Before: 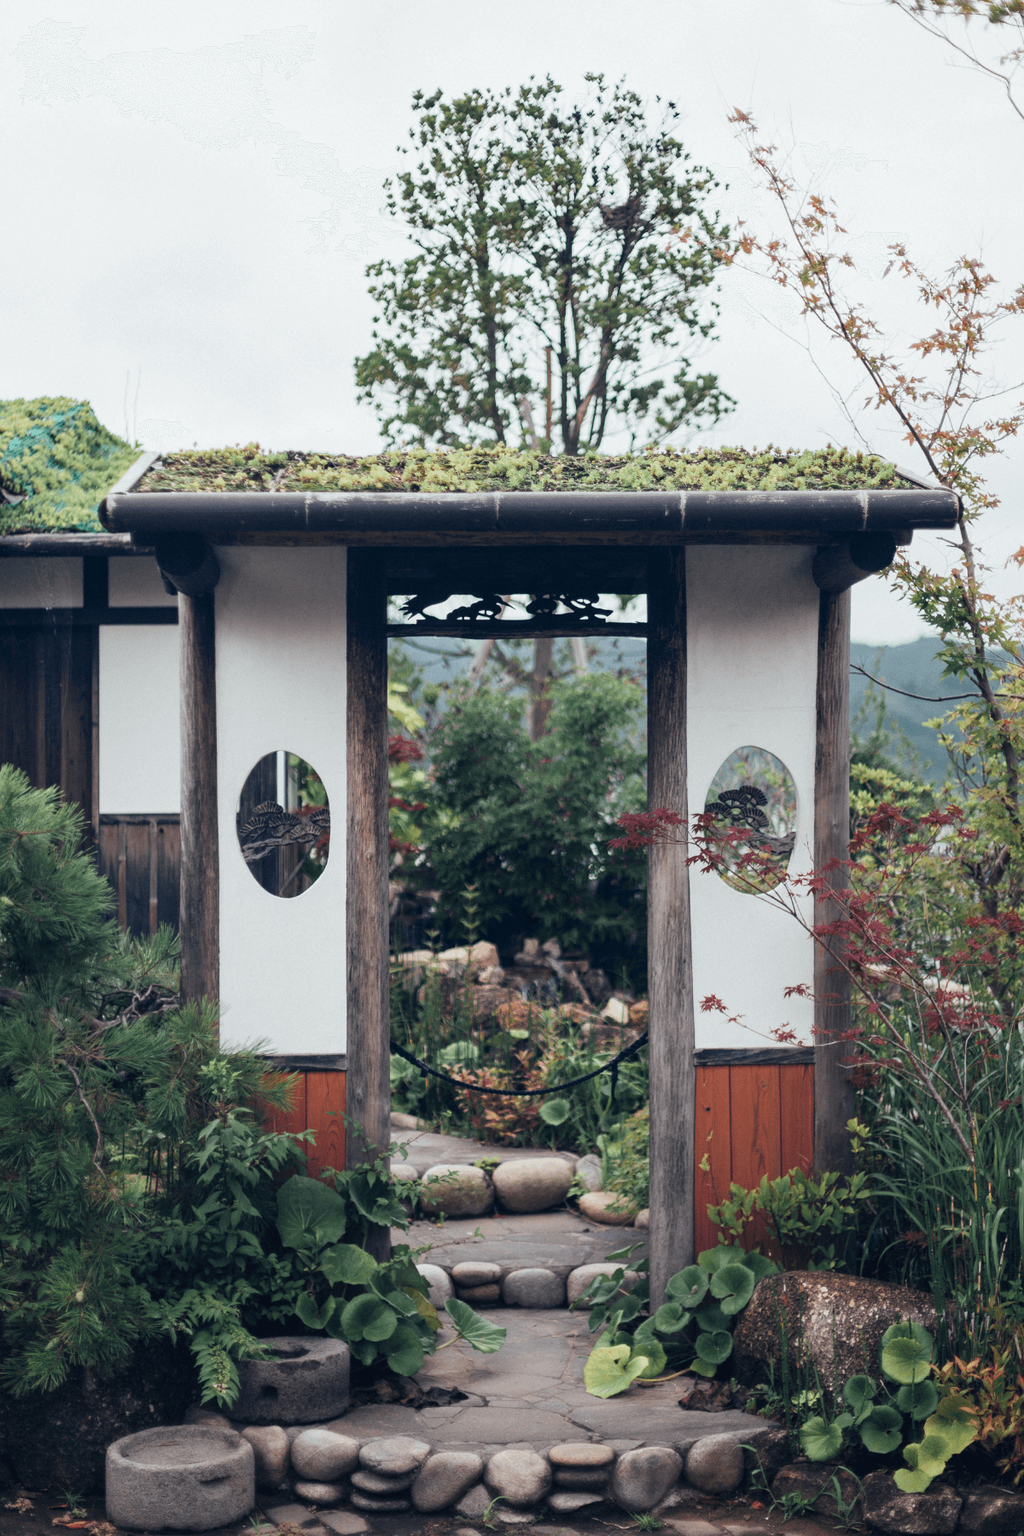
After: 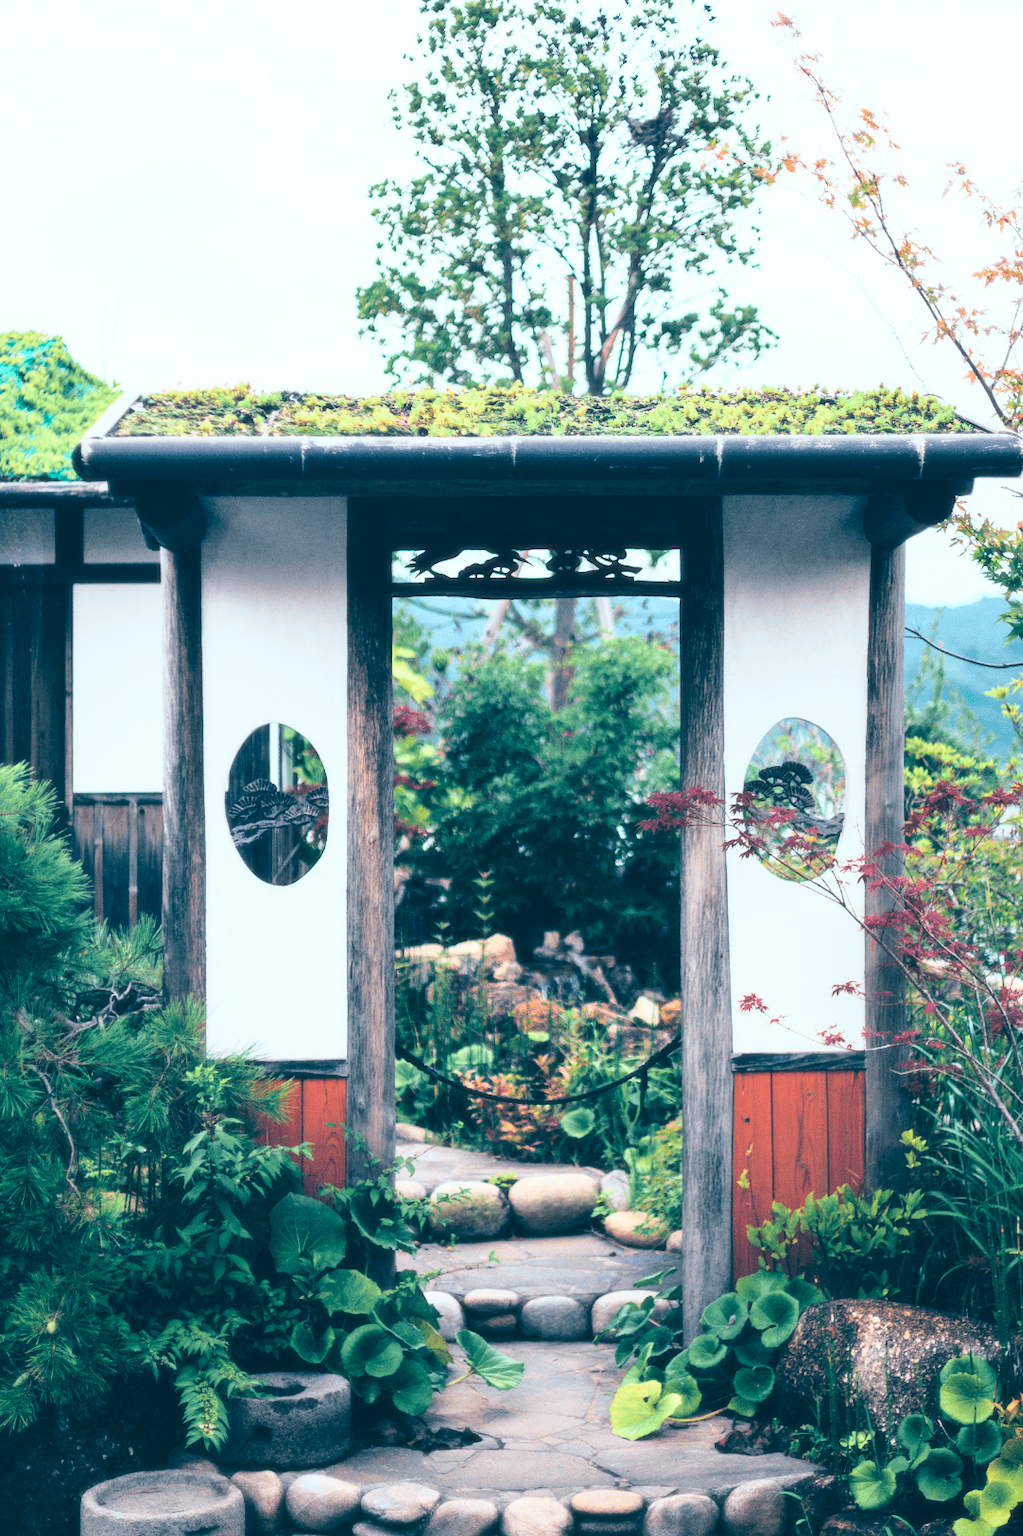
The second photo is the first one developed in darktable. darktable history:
base curve: curves: ch0 [(0, 0) (0.028, 0.03) (0.121, 0.232) (0.46, 0.748) (0.859, 0.968) (1, 1)]
contrast brightness saturation: contrast 0.05, brightness 0.06, saturation 0.01
soften: size 10%, saturation 50%, brightness 0.2 EV, mix 10%
color balance: lift [1.016, 0.983, 1, 1.017], gamma [0.958, 1, 1, 1], gain [0.981, 1.007, 0.993, 1.002], input saturation 118.26%, contrast 13.43%, contrast fulcrum 21.62%, output saturation 82.76%
color balance rgb: perceptual saturation grading › global saturation 40%, global vibrance 15%
crop: left 3.305%, top 6.436%, right 6.389%, bottom 3.258%
